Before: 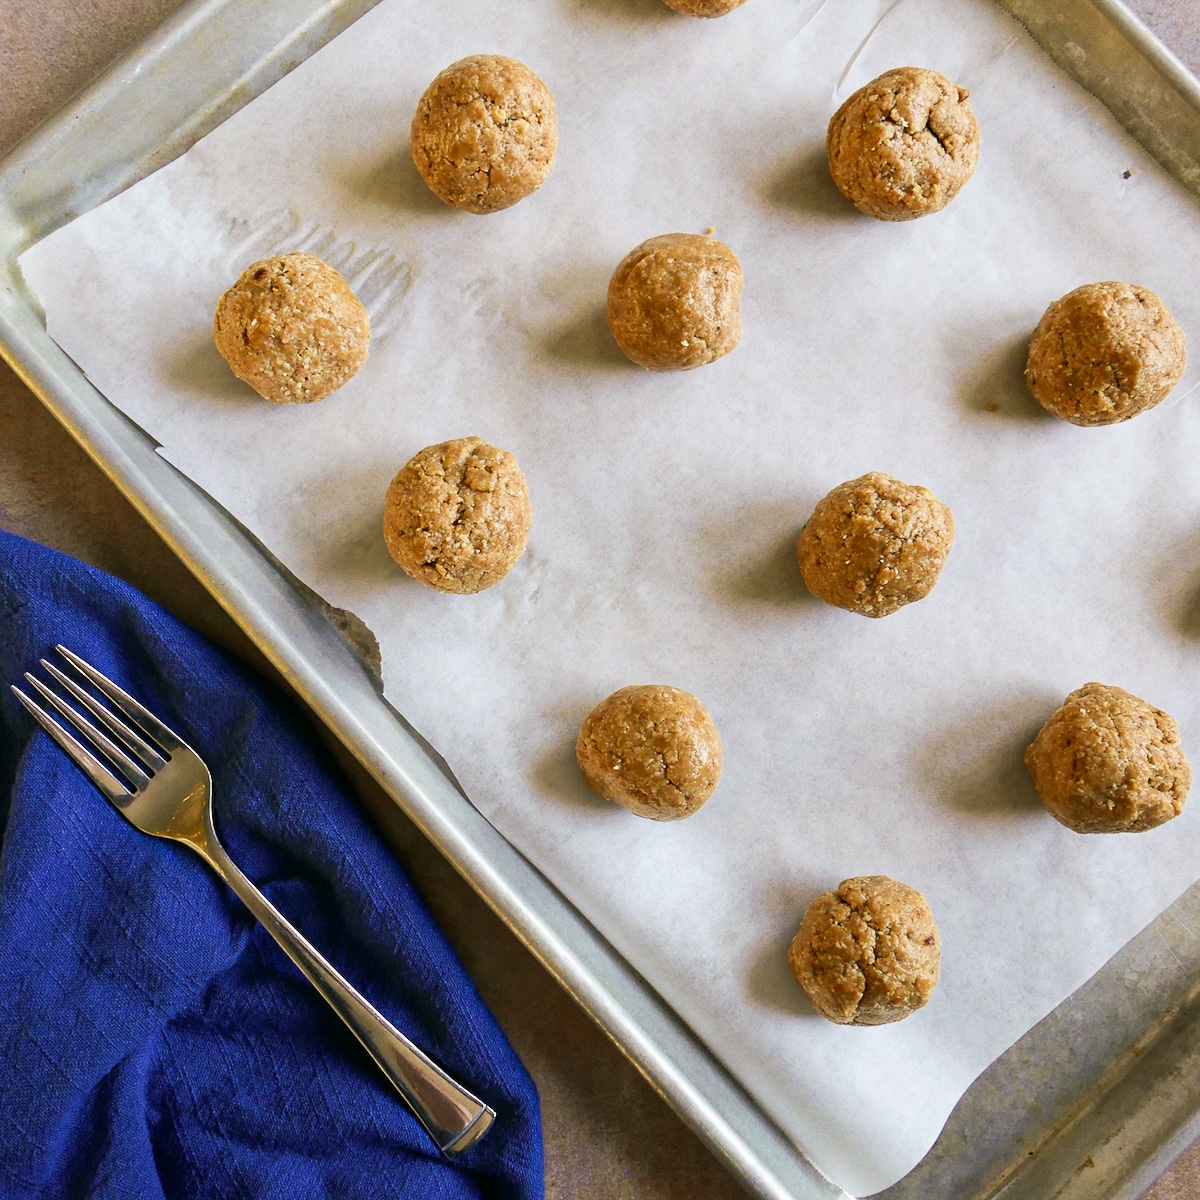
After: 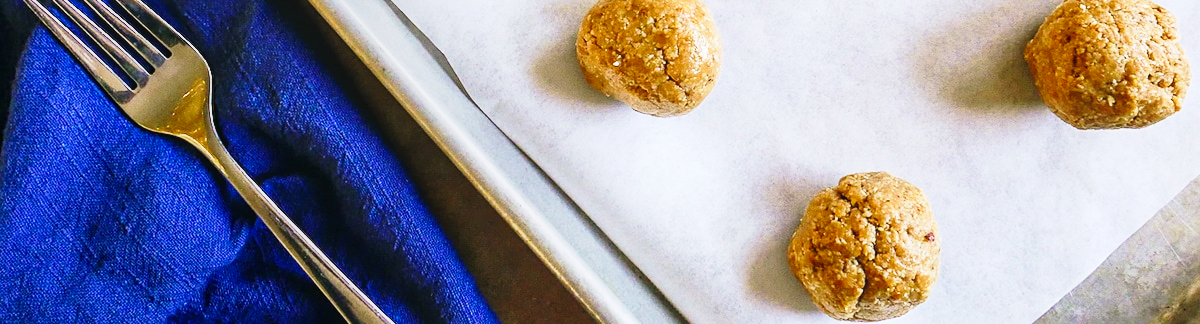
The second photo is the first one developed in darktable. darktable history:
crop and rotate: top 58.701%, bottom 14.287%
local contrast: detail 109%
sharpen: amount 0.215
color balance rgb: perceptual saturation grading › global saturation 0.84%, global vibrance 20%
color calibration: illuminant as shot in camera, x 0.358, y 0.373, temperature 4628.91 K
base curve: curves: ch0 [(0, 0) (0.028, 0.03) (0.121, 0.232) (0.46, 0.748) (0.859, 0.968) (1, 1)], preserve colors none
